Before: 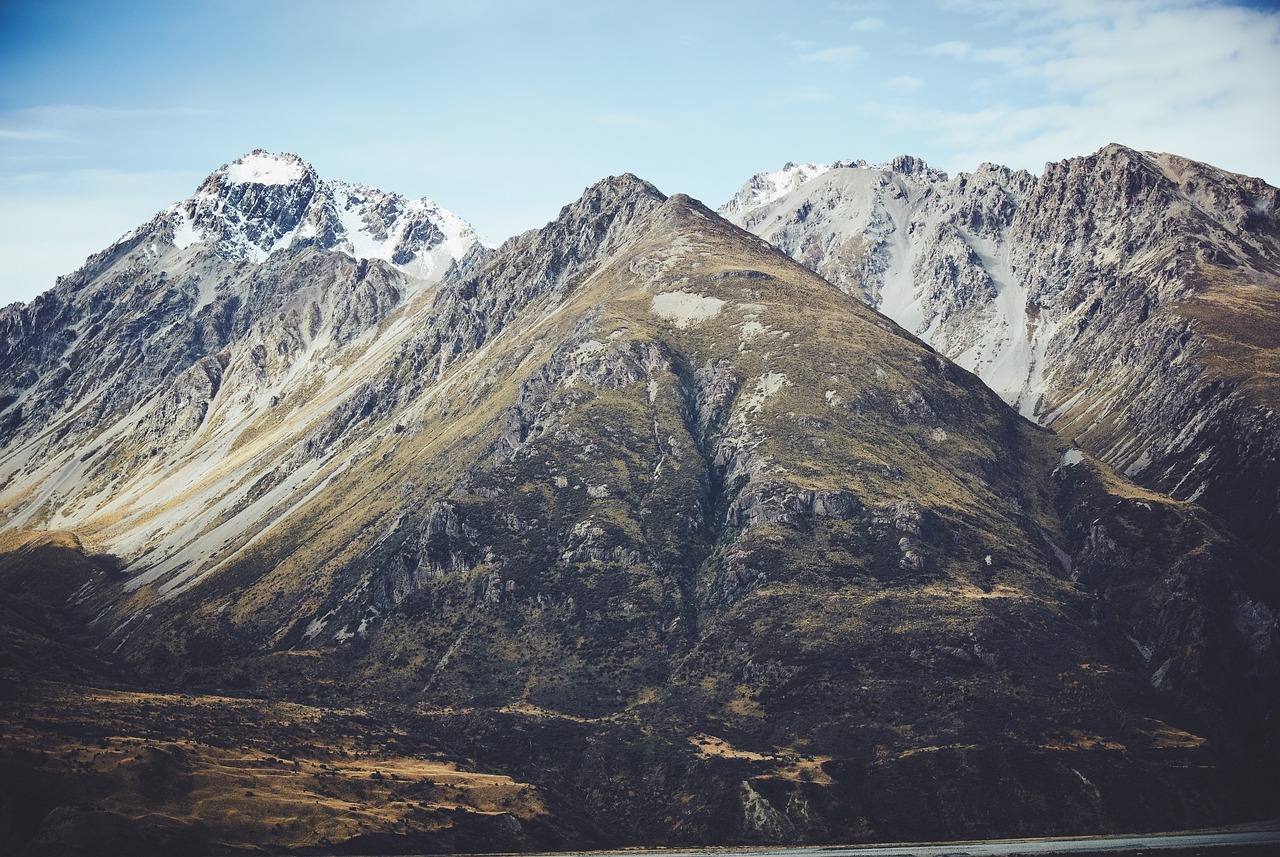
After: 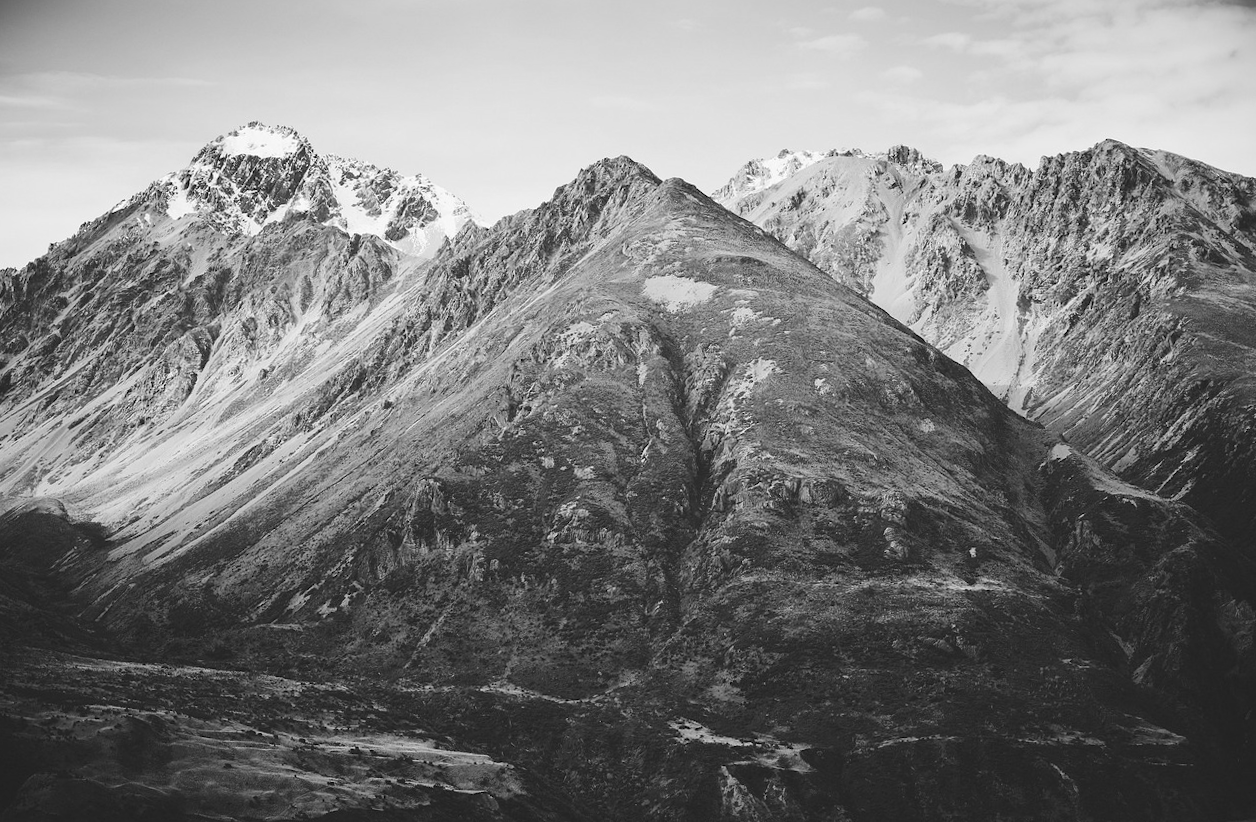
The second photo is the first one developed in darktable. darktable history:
monochrome: on, module defaults
white balance: red 1.009, blue 0.985
rotate and perspective: rotation 1.57°, crop left 0.018, crop right 0.982, crop top 0.039, crop bottom 0.961
